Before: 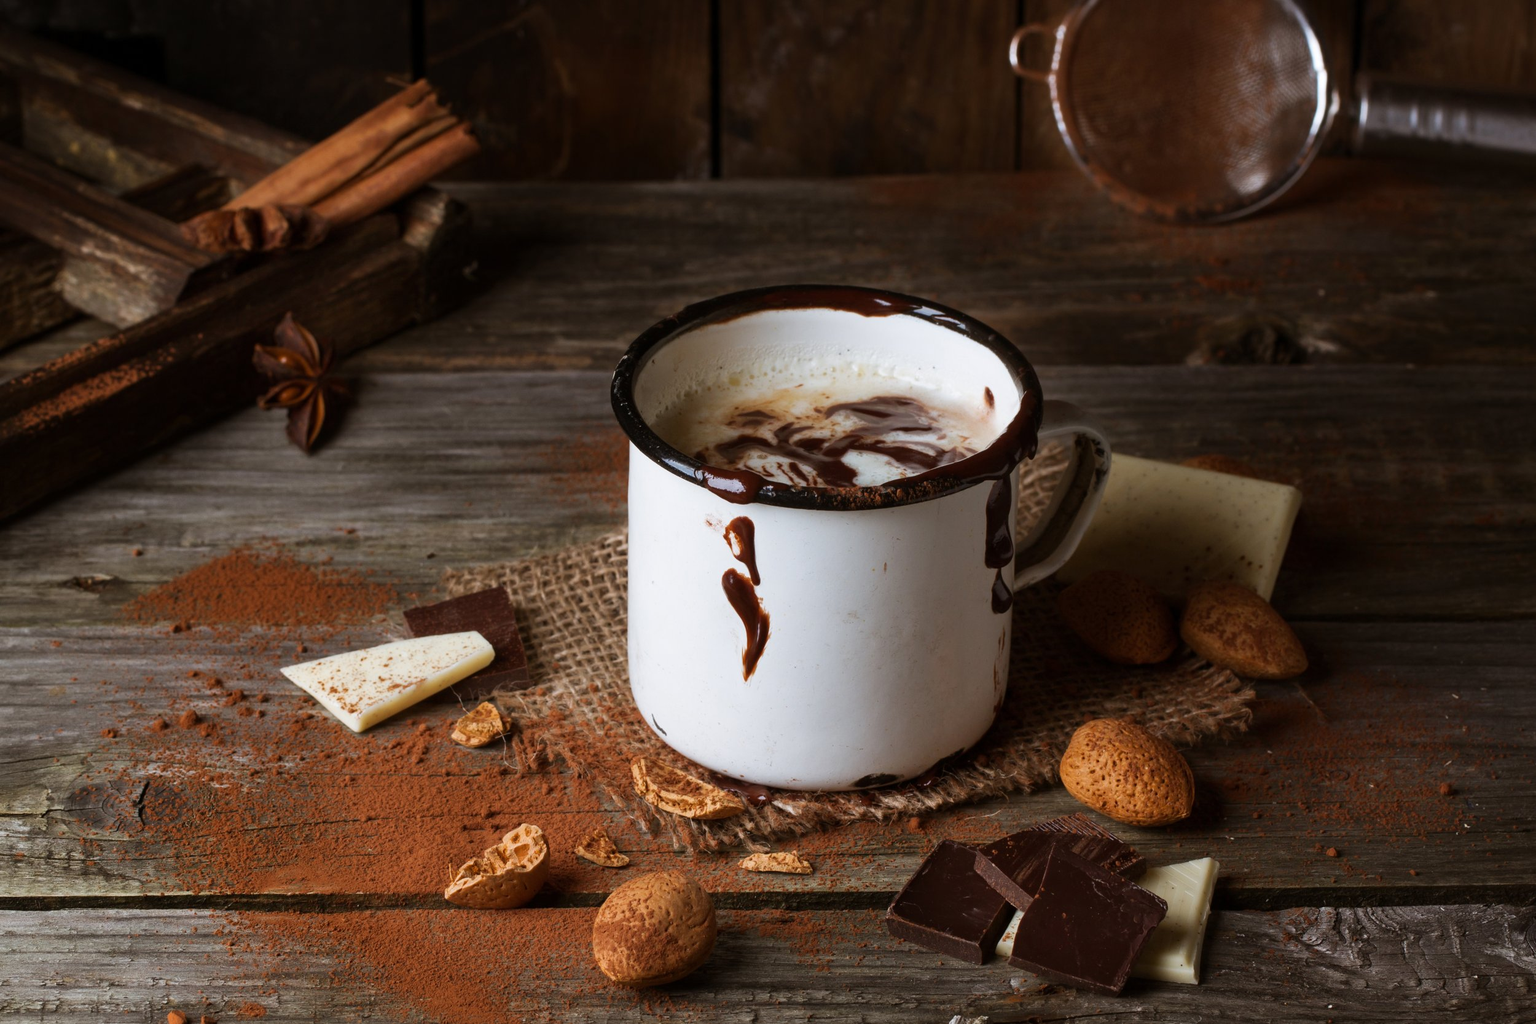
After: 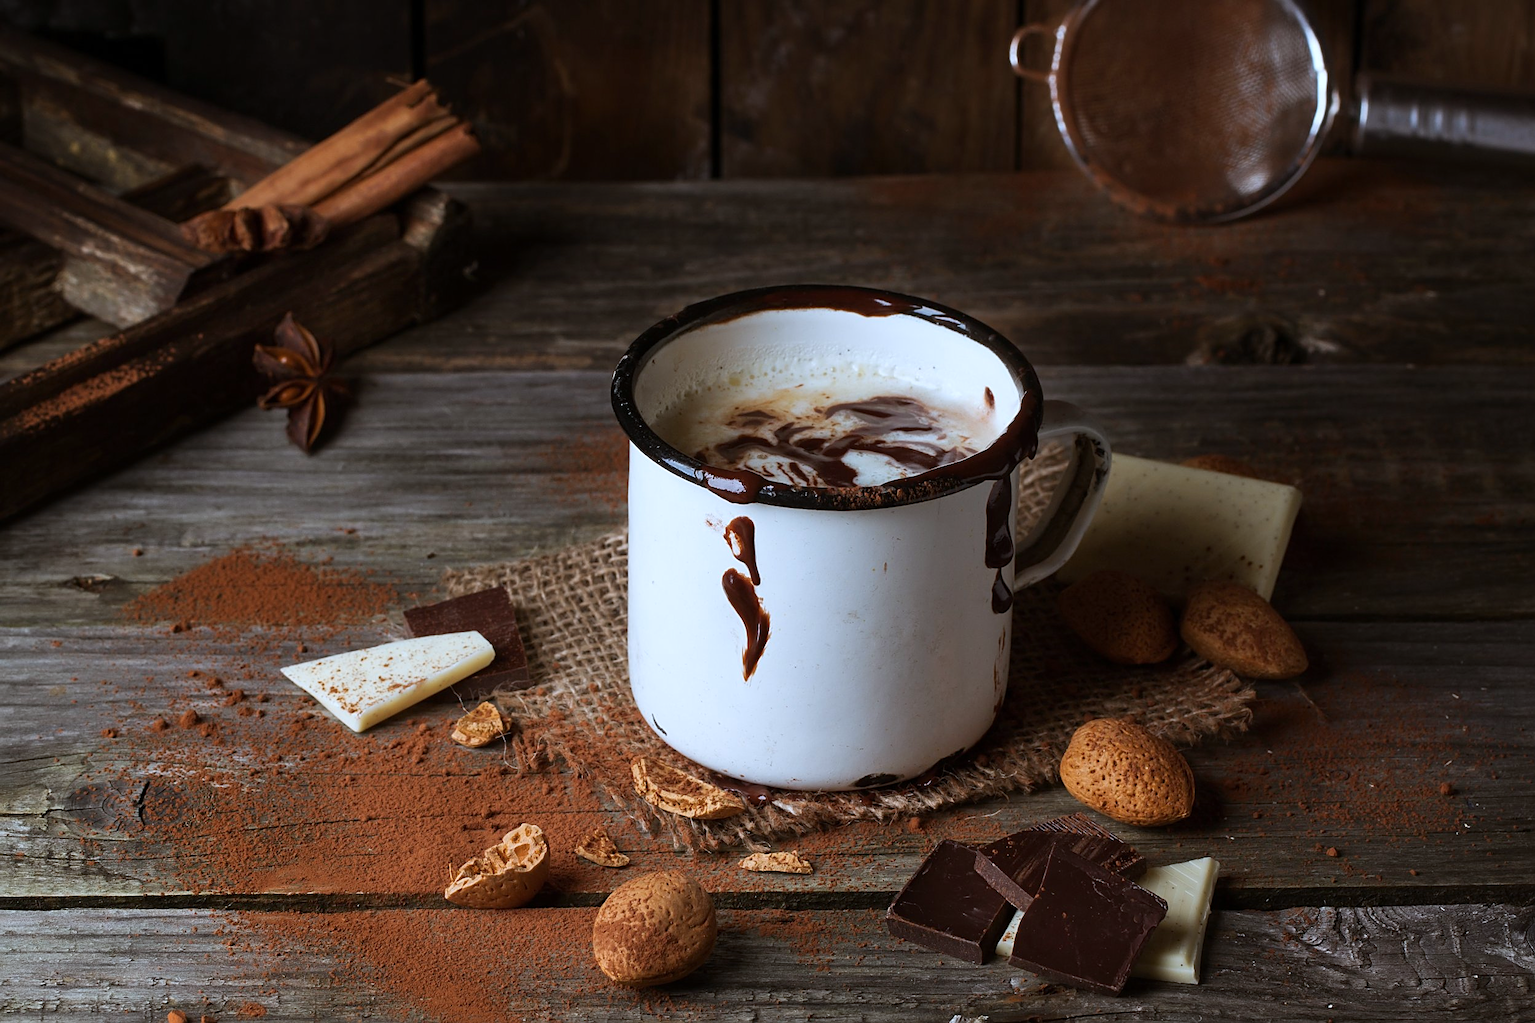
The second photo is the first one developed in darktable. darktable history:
sharpen: on, module defaults
color calibration: gray › normalize channels true, illuminant custom, x 0.368, y 0.373, temperature 4343.29 K, gamut compression 0
